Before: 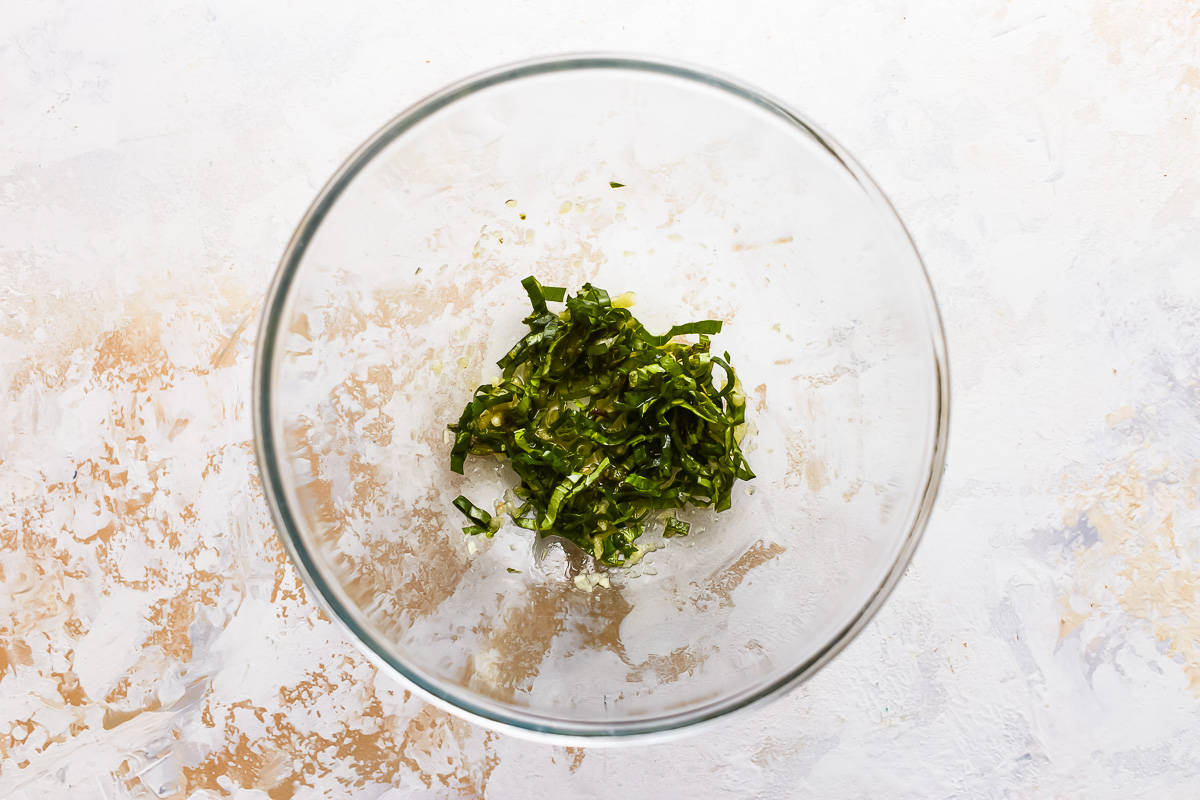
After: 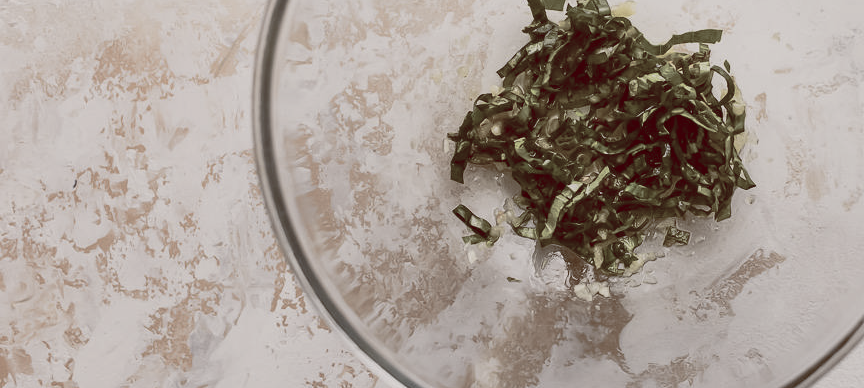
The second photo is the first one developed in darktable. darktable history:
exposure: exposure -0.36 EV, compensate highlight preservation false
color balance rgb: shadows lift › luminance 1%, shadows lift › chroma 0.2%, shadows lift › hue 20°, power › luminance 1%, power › chroma 0.4%, power › hue 34°, highlights gain › luminance 0.8%, highlights gain › chroma 0.4%, highlights gain › hue 44°, global offset › chroma 0.4%, global offset › hue 34°, white fulcrum 0.08 EV, linear chroma grading › shadows -7%, linear chroma grading › highlights -7%, linear chroma grading › global chroma -10%, linear chroma grading › mid-tones -8%, perceptual saturation grading › global saturation -28%, perceptual saturation grading › highlights -20%, perceptual saturation grading › mid-tones -24%, perceptual saturation grading › shadows -24%, perceptual brilliance grading › global brilliance -1%, perceptual brilliance grading › highlights -1%, perceptual brilliance grading › mid-tones -1%, perceptual brilliance grading › shadows -1%, global vibrance -17%, contrast -6%
crop: top 36.498%, right 27.964%, bottom 14.995%
